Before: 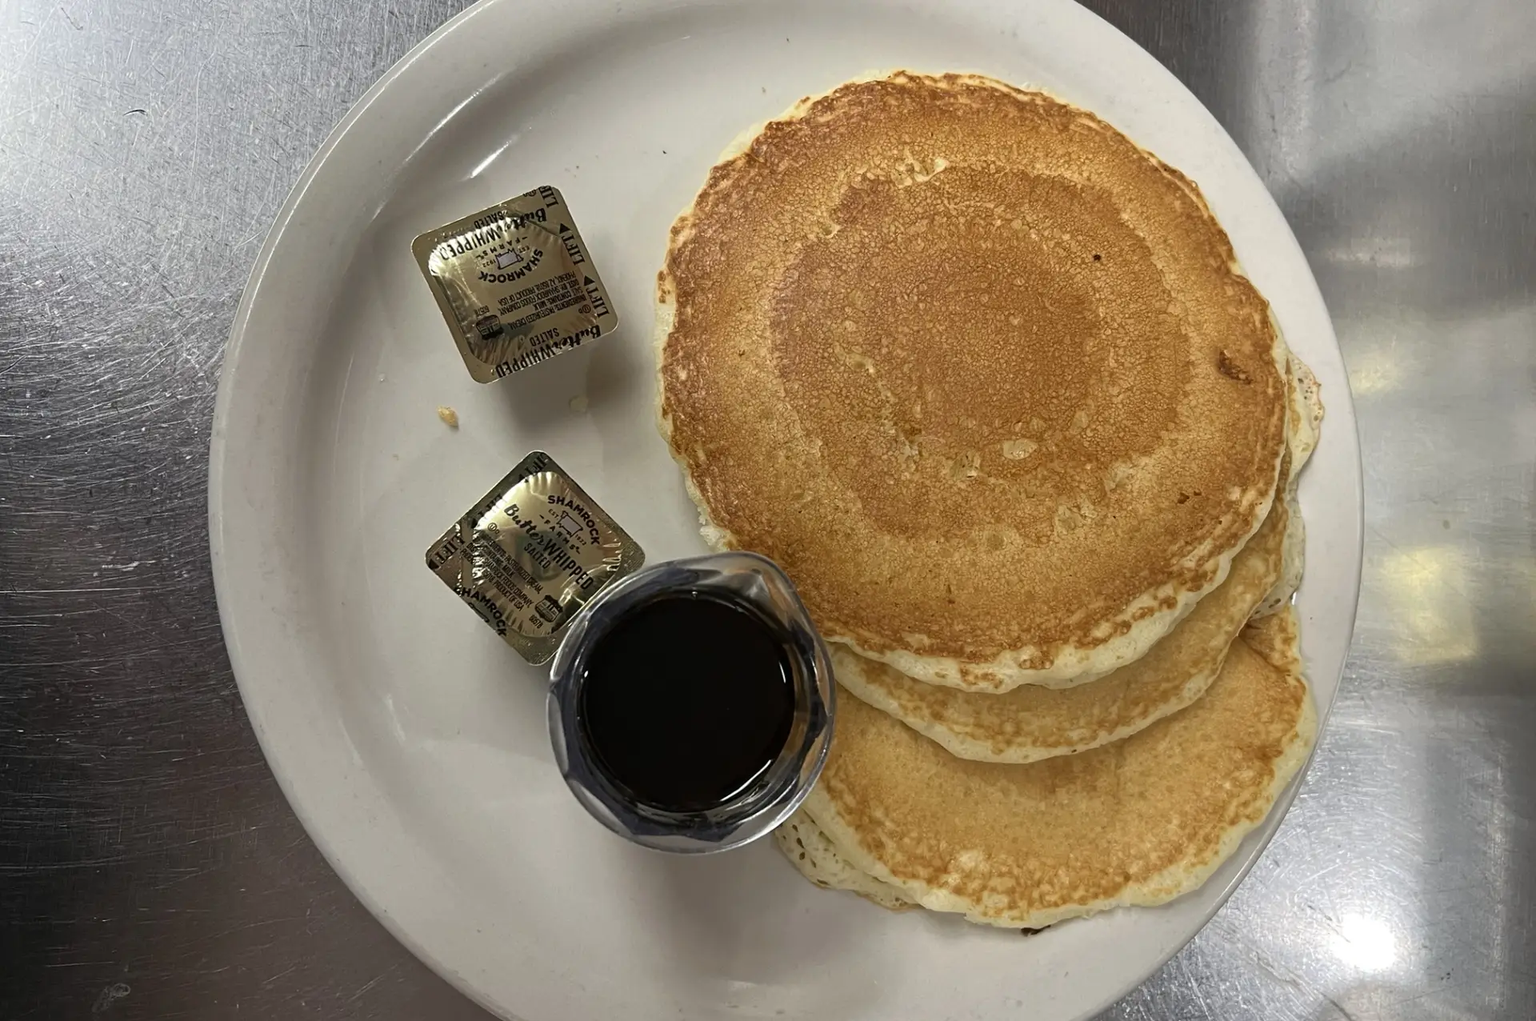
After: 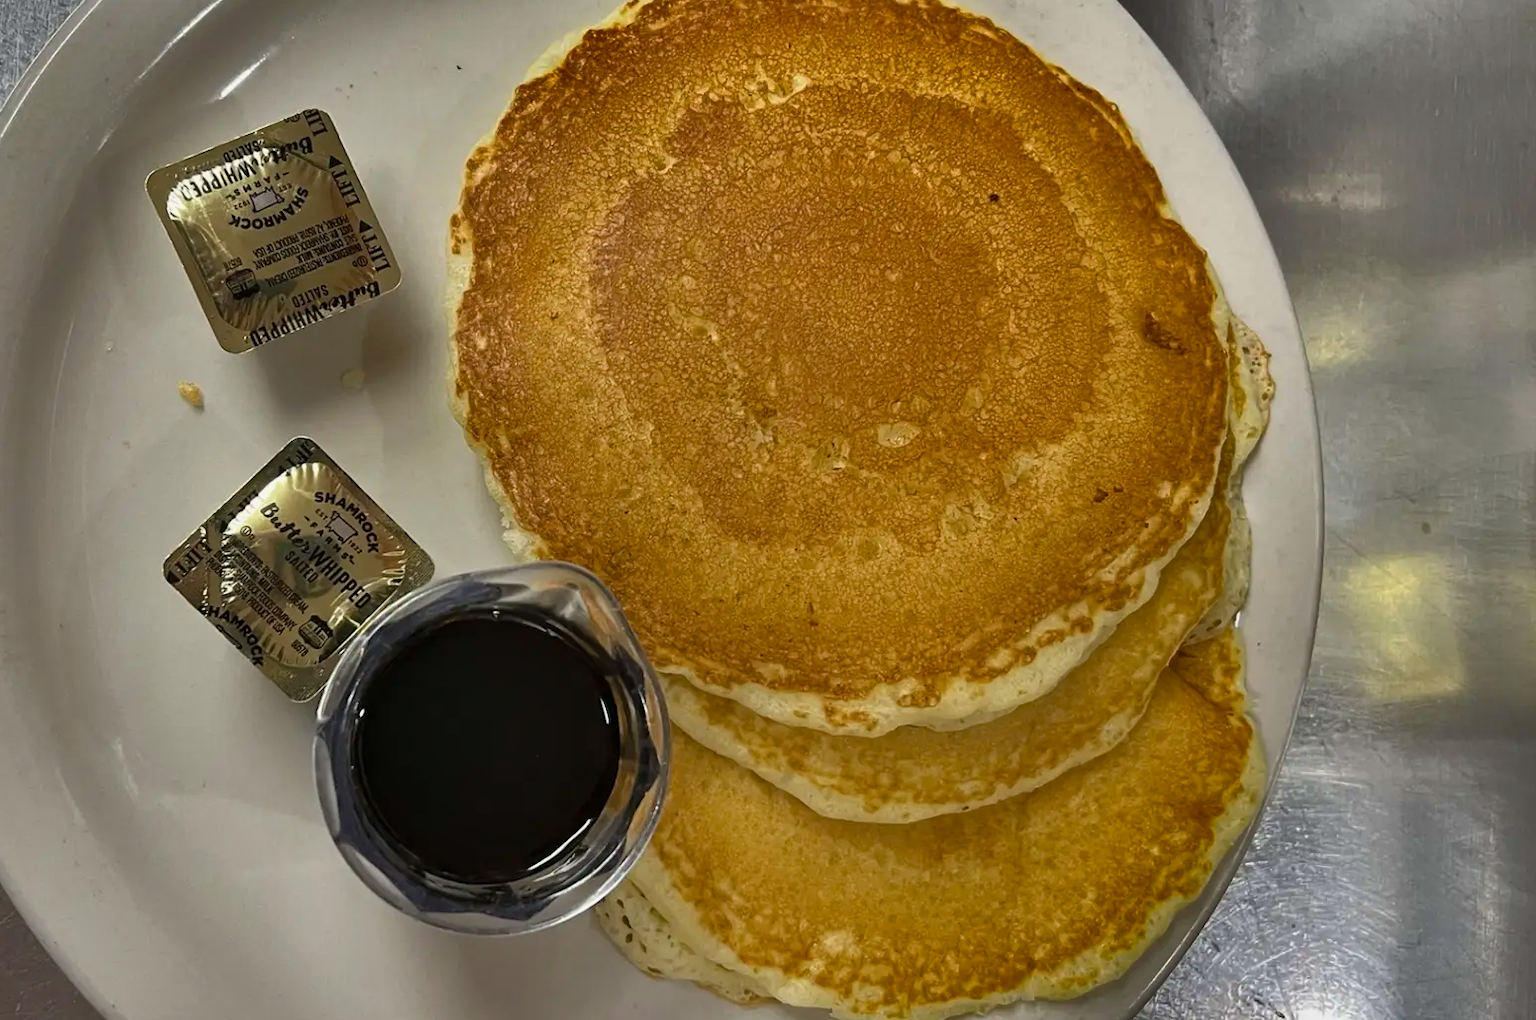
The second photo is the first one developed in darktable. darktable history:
shadows and highlights: radius 123.98, shadows 100, white point adjustment -3, highlights -100, highlights color adjustment 89.84%, soften with gaussian
color balance rgb: perceptual saturation grading › global saturation 20%, global vibrance 20%
crop: left 19.159%, top 9.58%, bottom 9.58%
